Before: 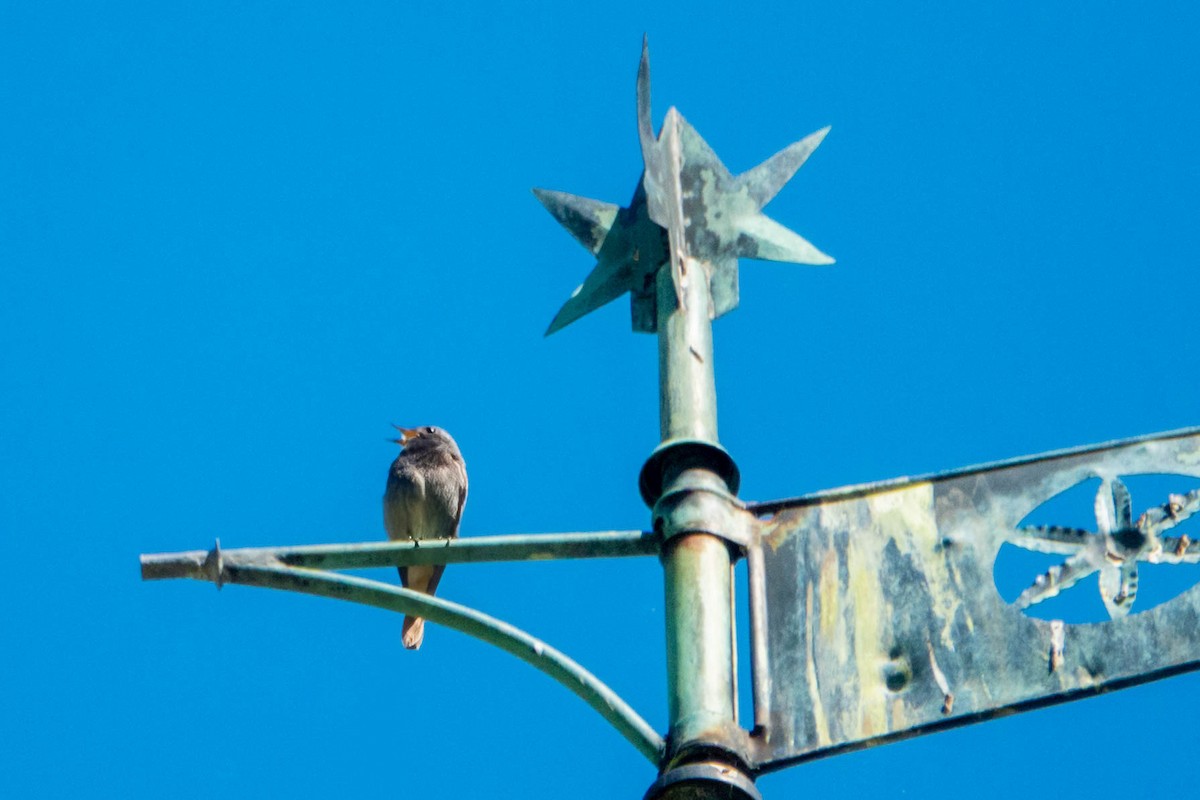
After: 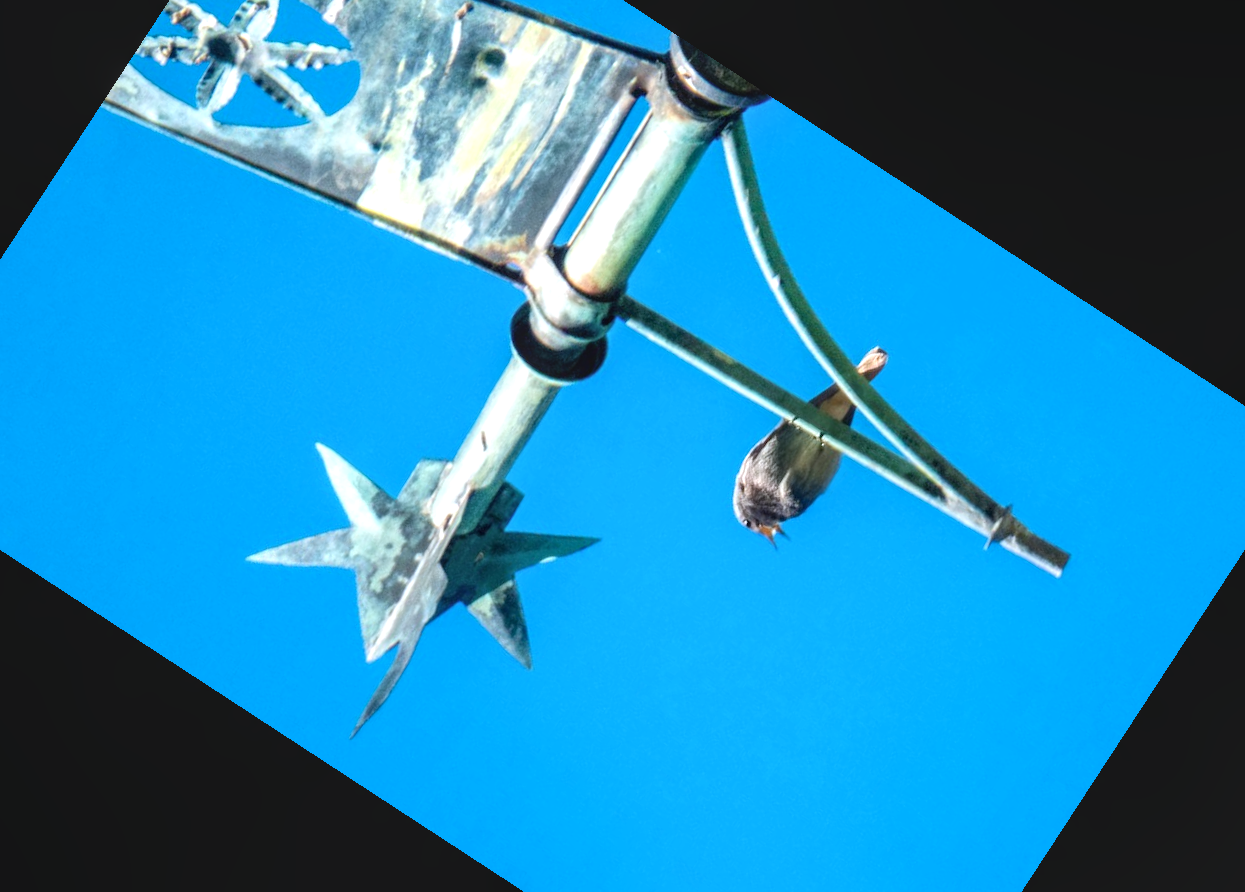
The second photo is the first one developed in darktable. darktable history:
color correction: highlights a* -0.154, highlights b* -6.06, shadows a* -0.131, shadows b* -0.091
exposure: black level correction 0, exposure 0.698 EV, compensate highlight preservation false
crop and rotate: angle 146.87°, left 9.21%, top 15.602%, right 4.413%, bottom 17.077%
local contrast: on, module defaults
contrast brightness saturation: contrast -0.099, saturation -0.094
